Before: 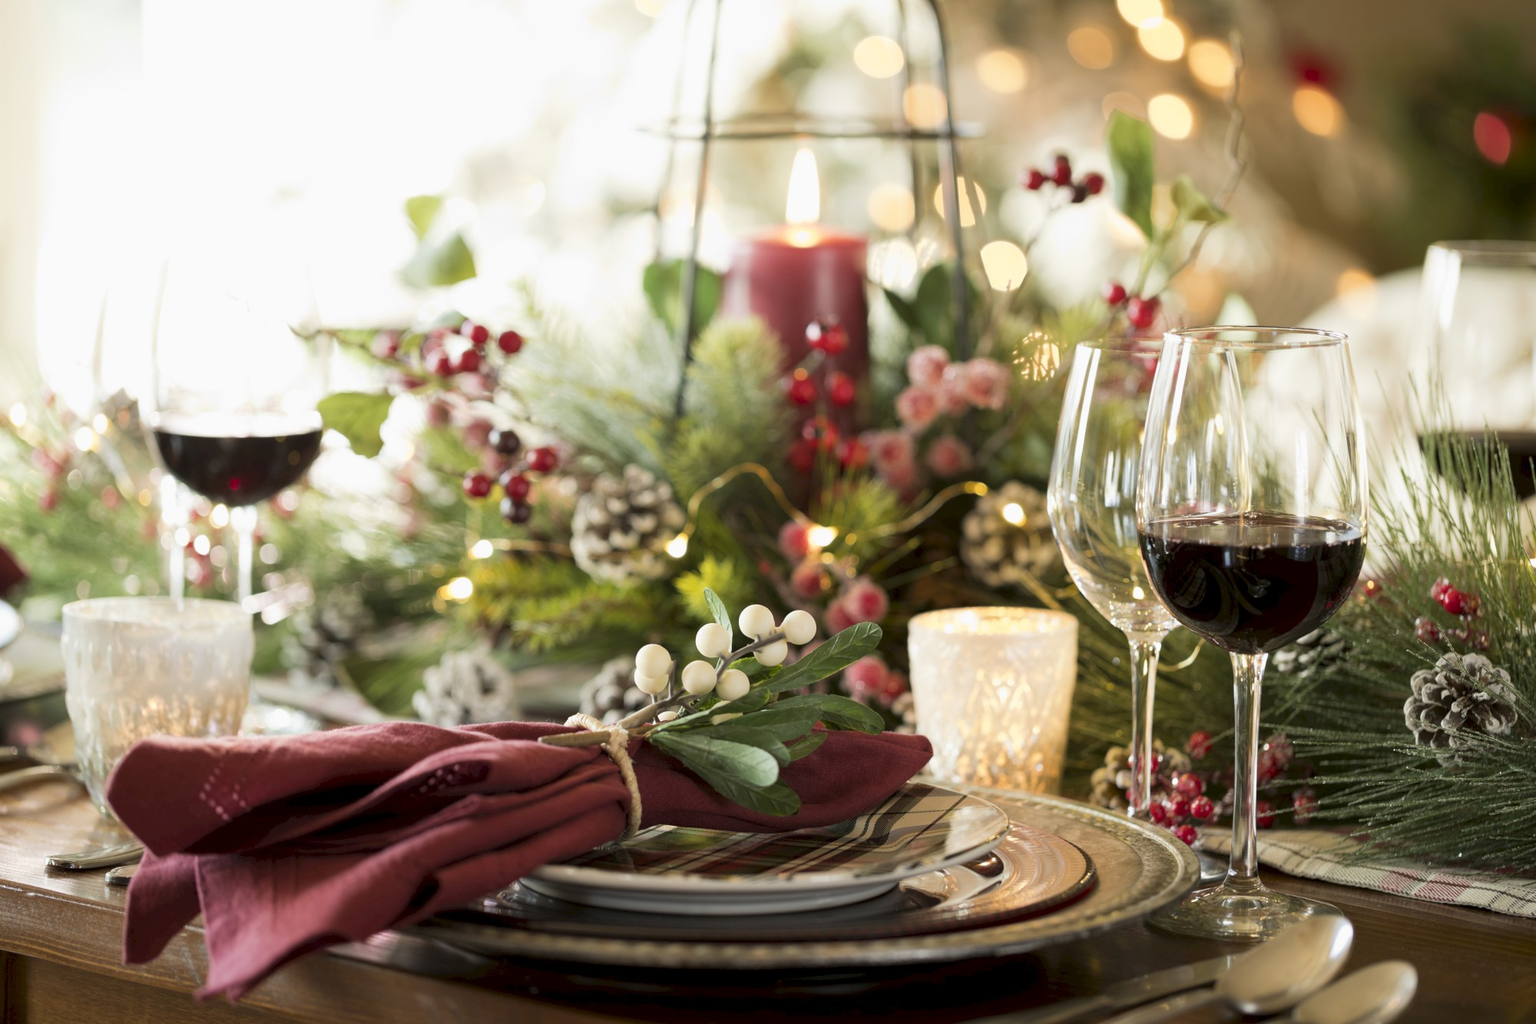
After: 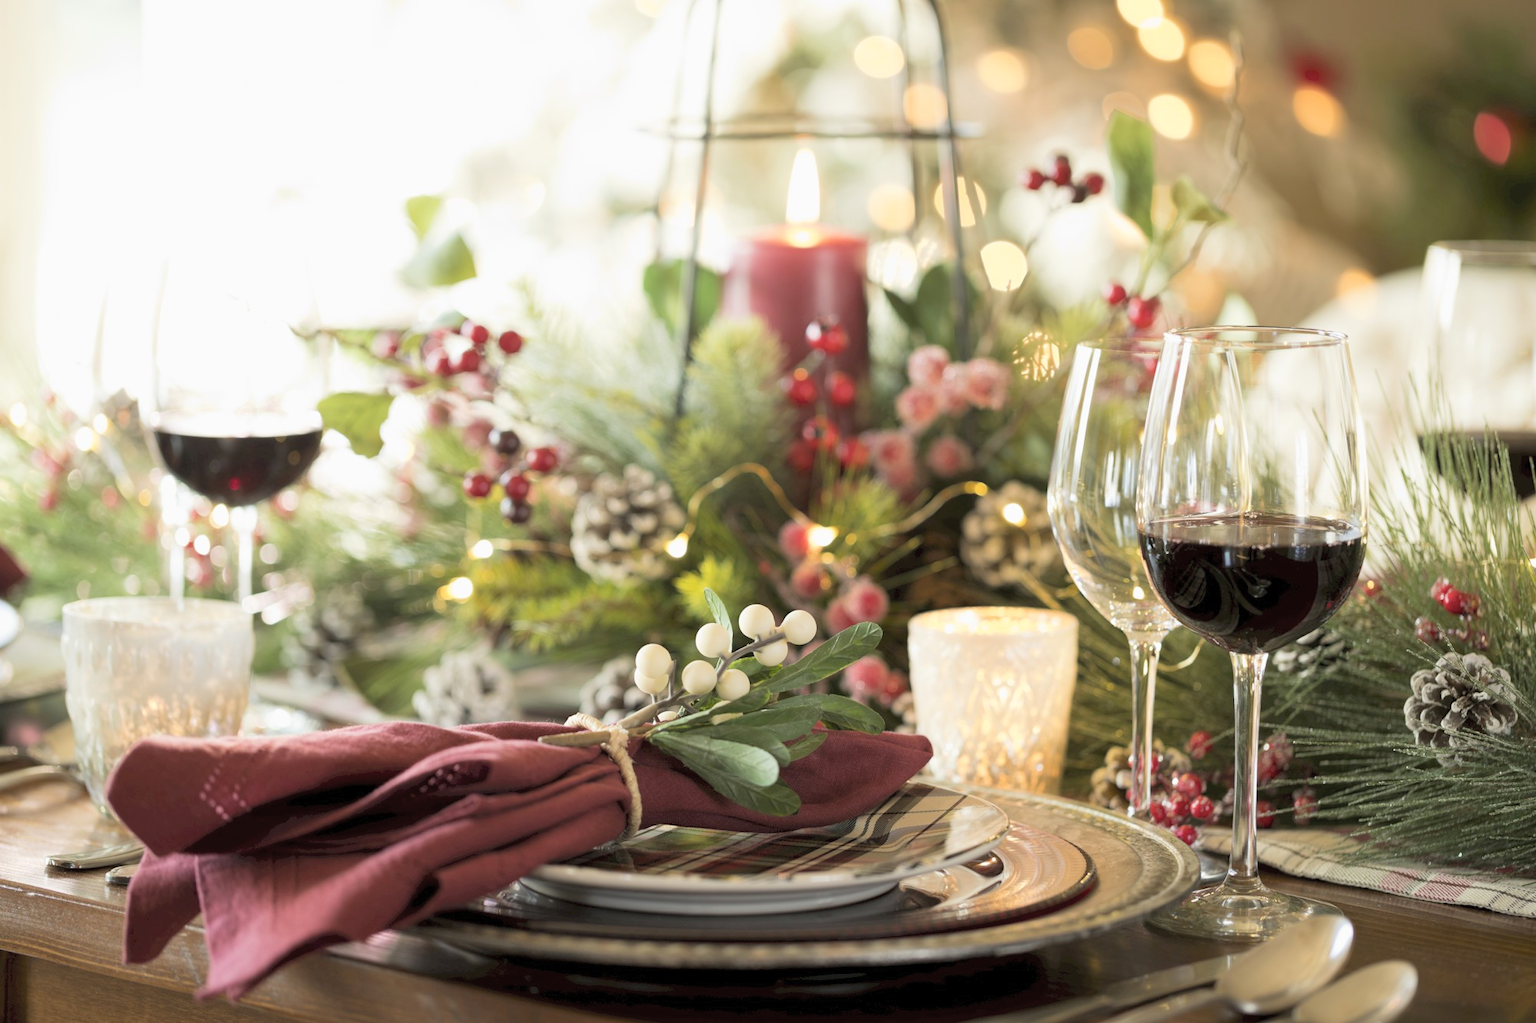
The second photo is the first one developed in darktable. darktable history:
contrast brightness saturation: brightness 0.15
